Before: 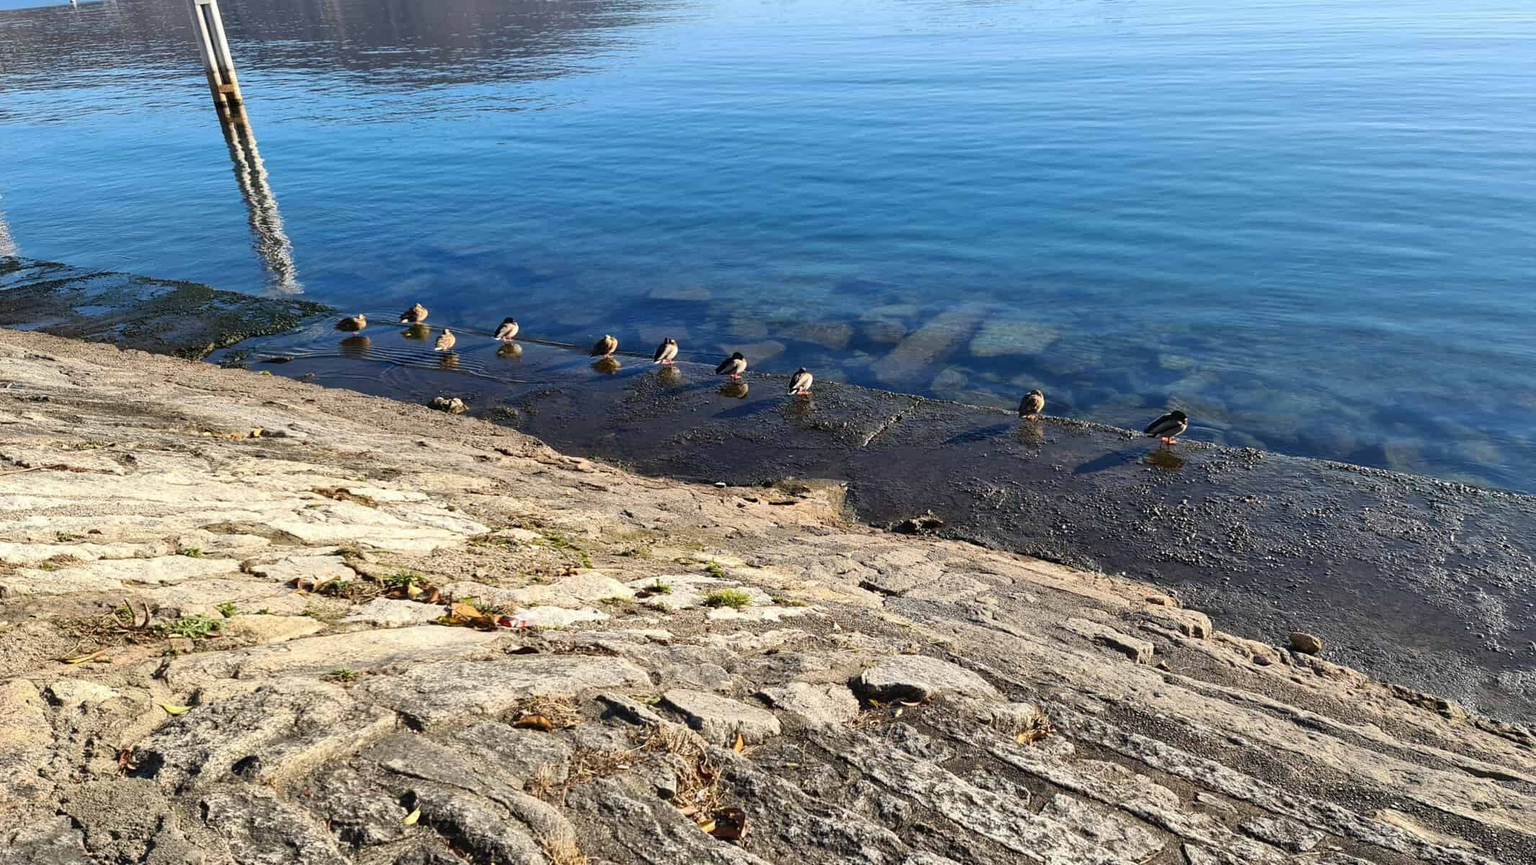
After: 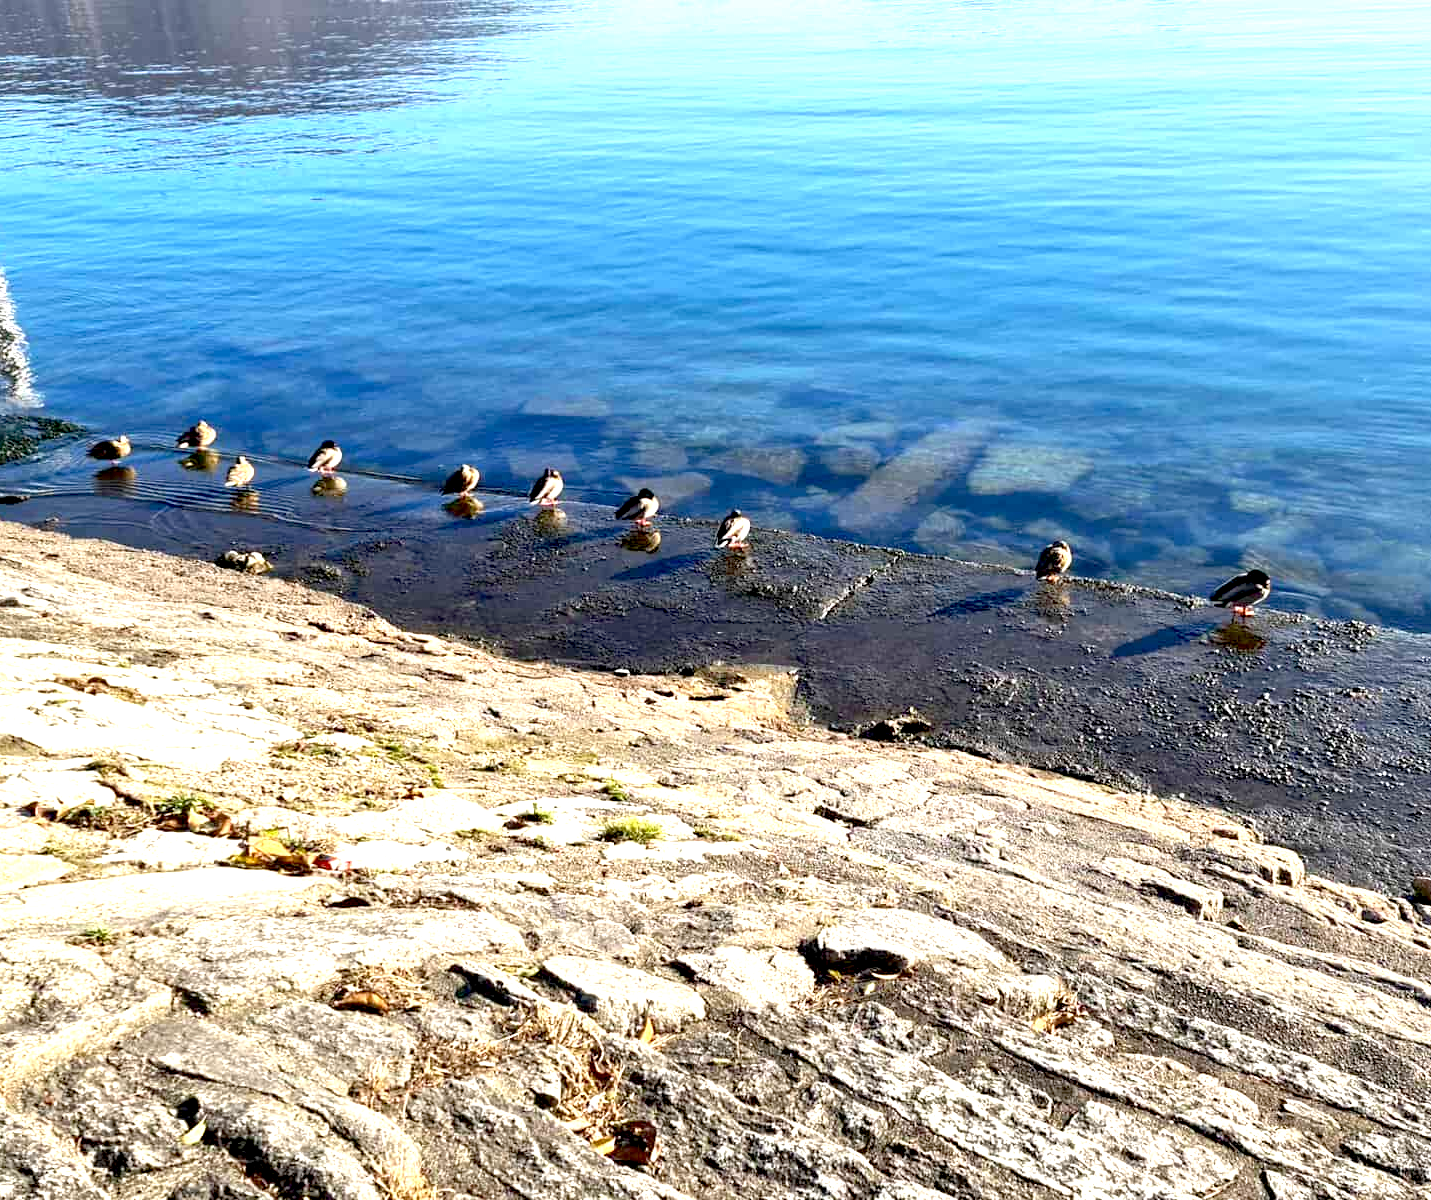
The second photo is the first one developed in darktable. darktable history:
exposure: black level correction 0.011, exposure 1.077 EV, compensate highlight preservation false
crop and rotate: left 17.776%, right 15.069%
